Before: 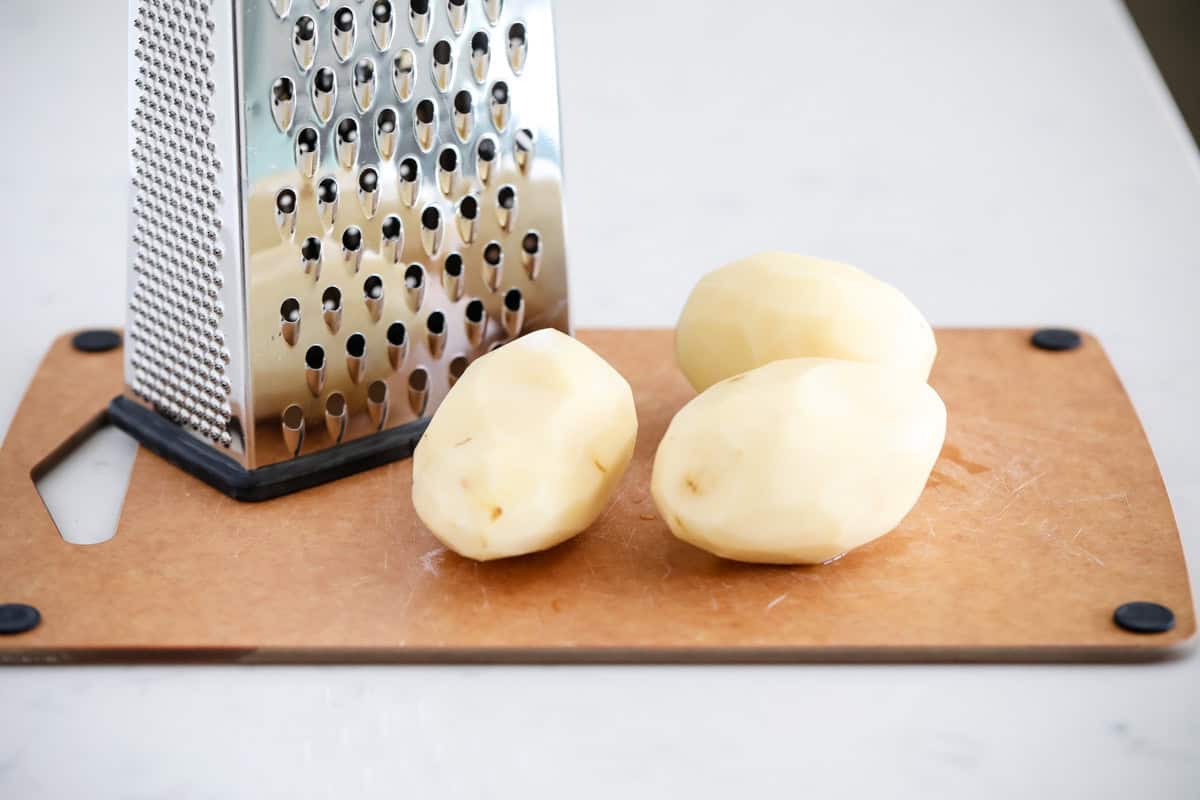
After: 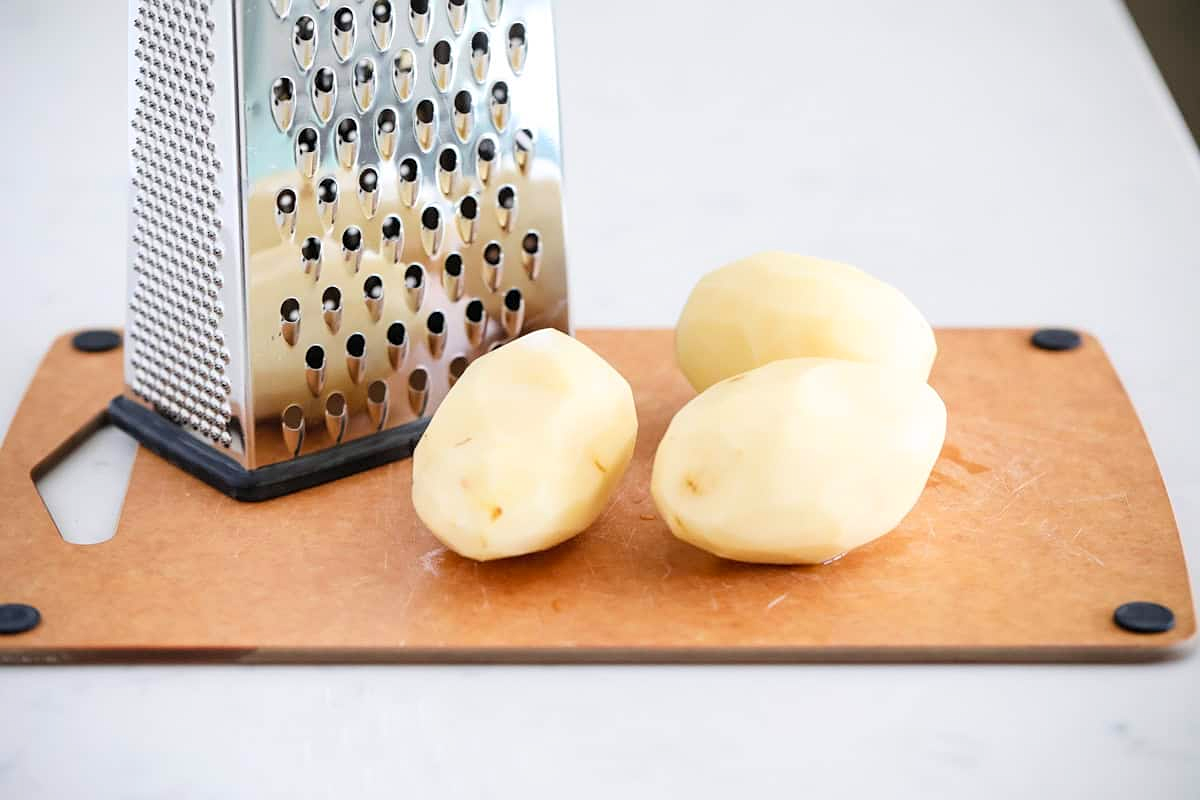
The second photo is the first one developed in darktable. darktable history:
sharpen: radius 1.272, amount 0.305, threshold 0
contrast brightness saturation: contrast 0.07, brightness 0.08, saturation 0.18
